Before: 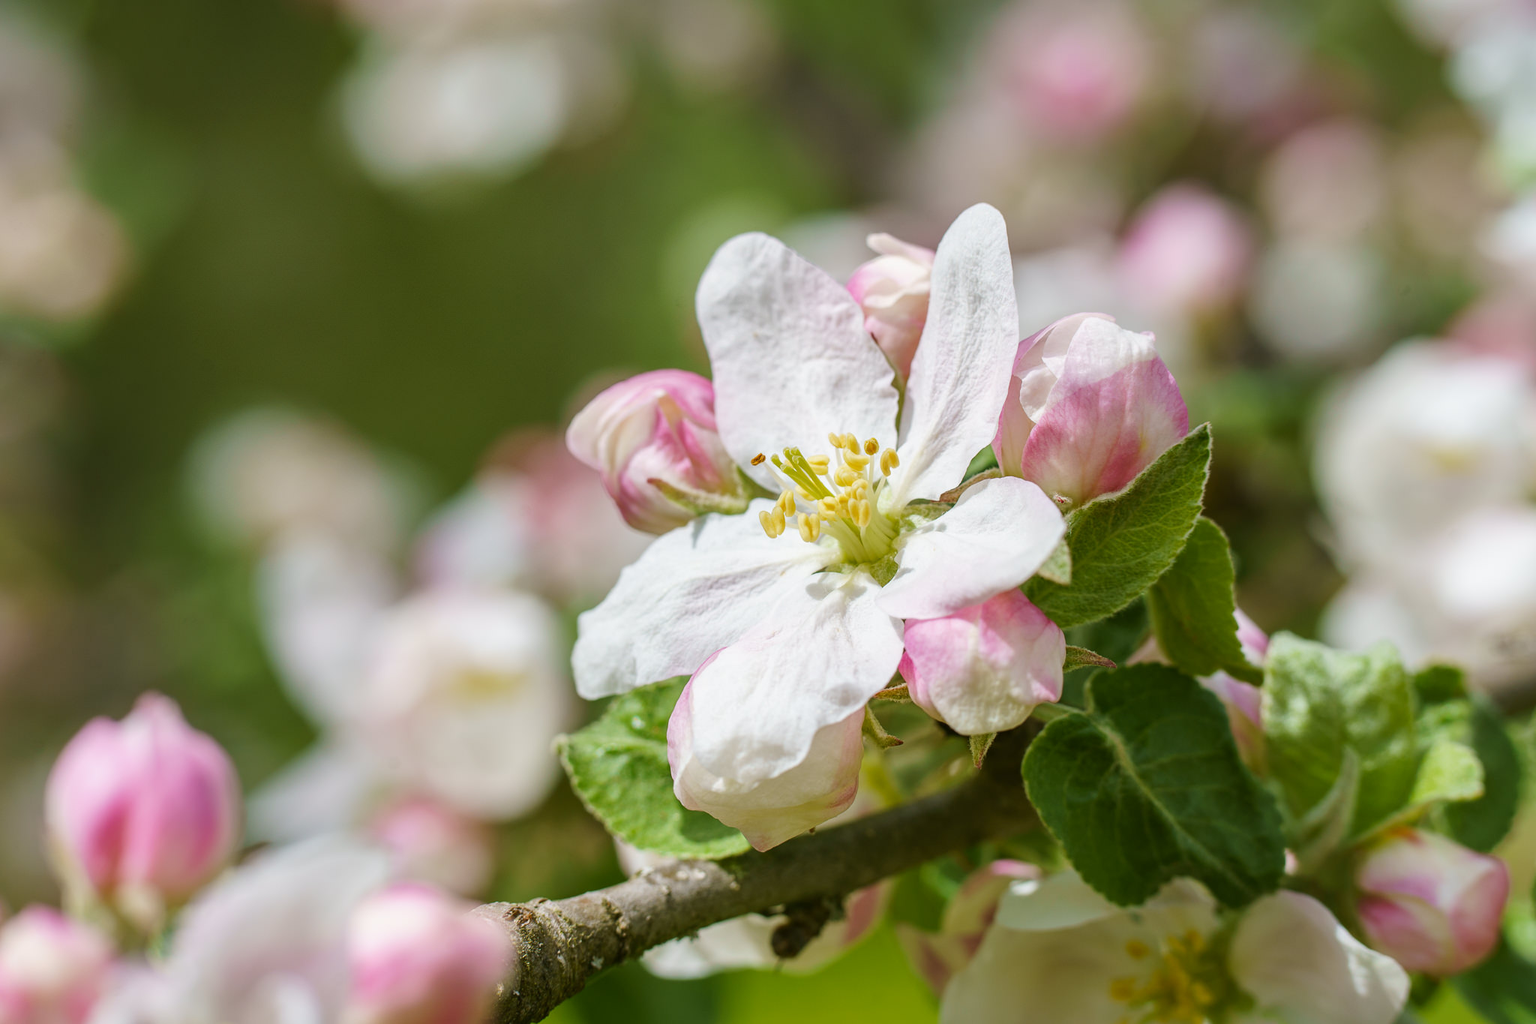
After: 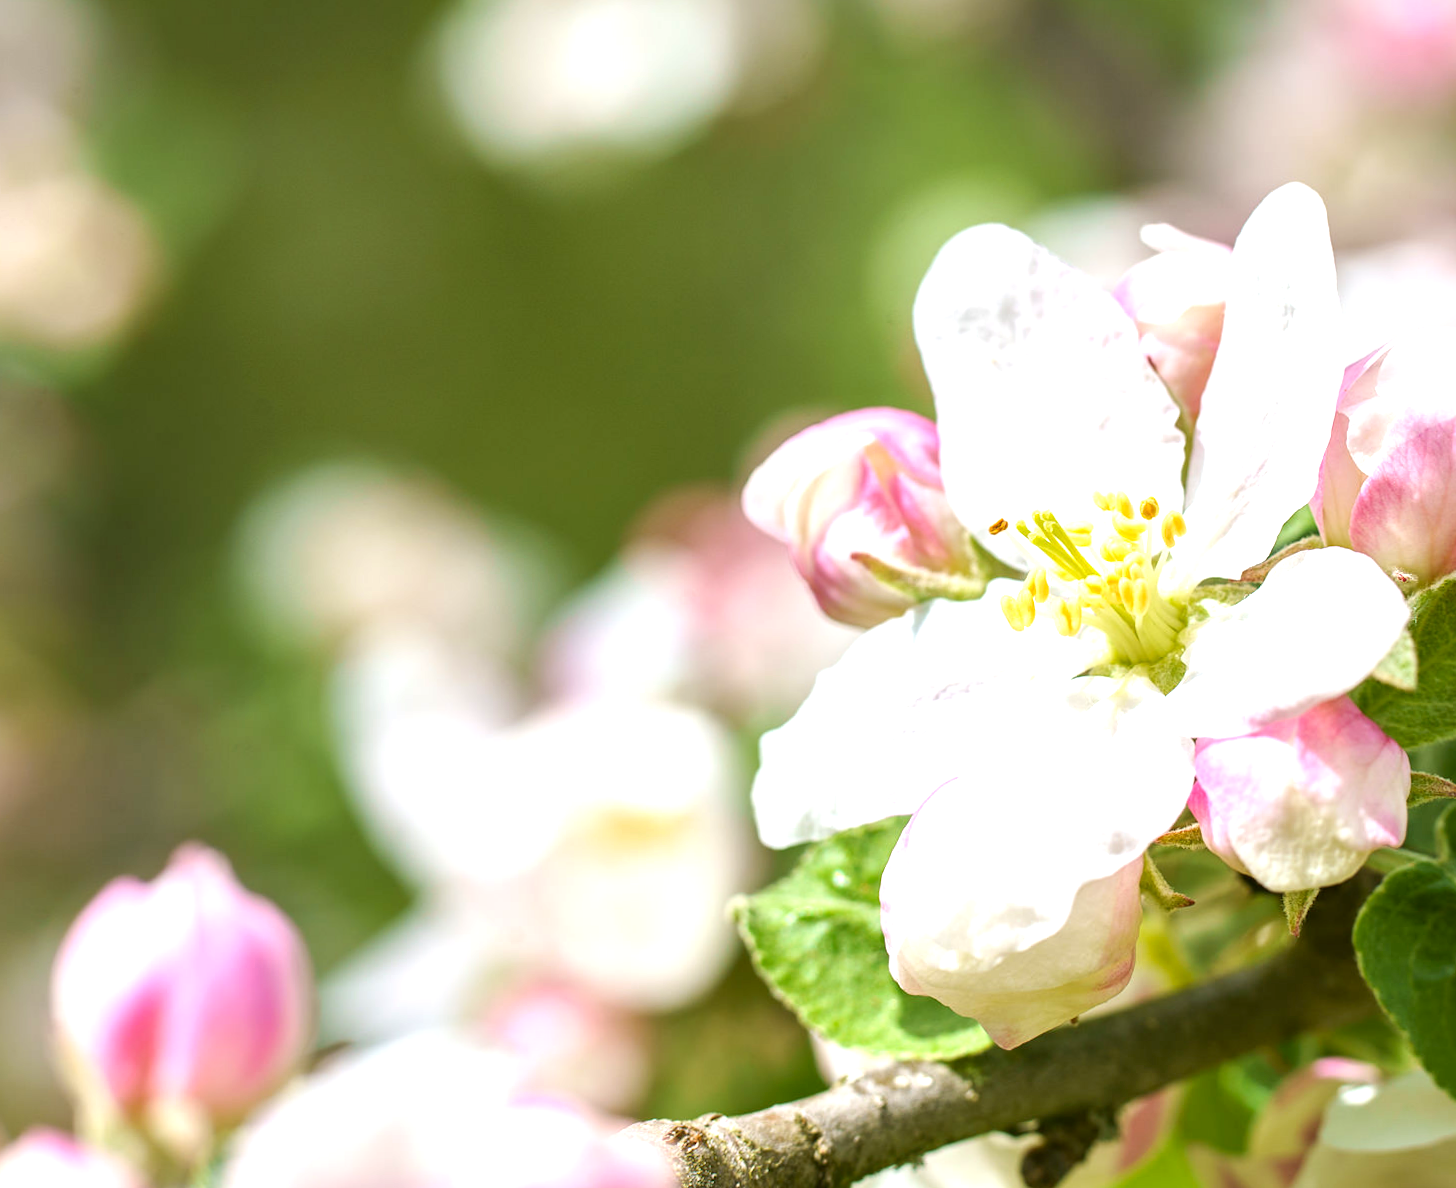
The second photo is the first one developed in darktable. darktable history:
exposure: black level correction 0.001, exposure 0.955 EV, compensate exposure bias true, compensate highlight preservation false
rotate and perspective: rotation -0.45°, automatic cropping original format, crop left 0.008, crop right 0.992, crop top 0.012, crop bottom 0.988
crop: top 5.803%, right 27.864%, bottom 5.804%
